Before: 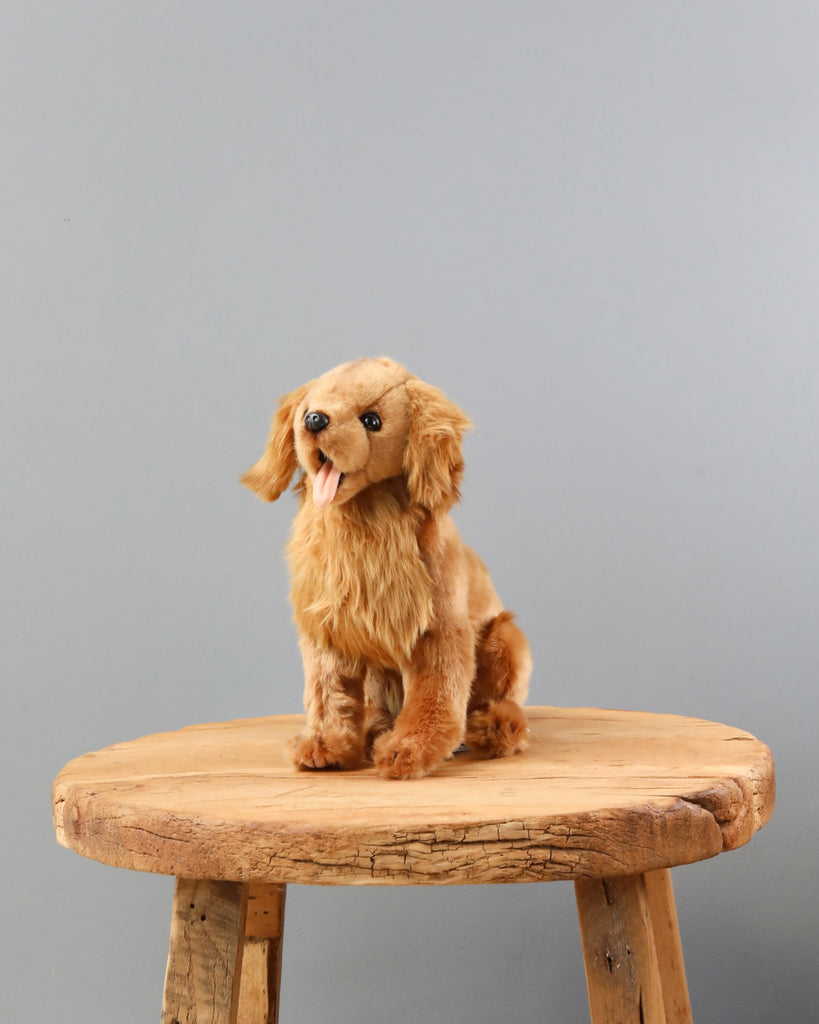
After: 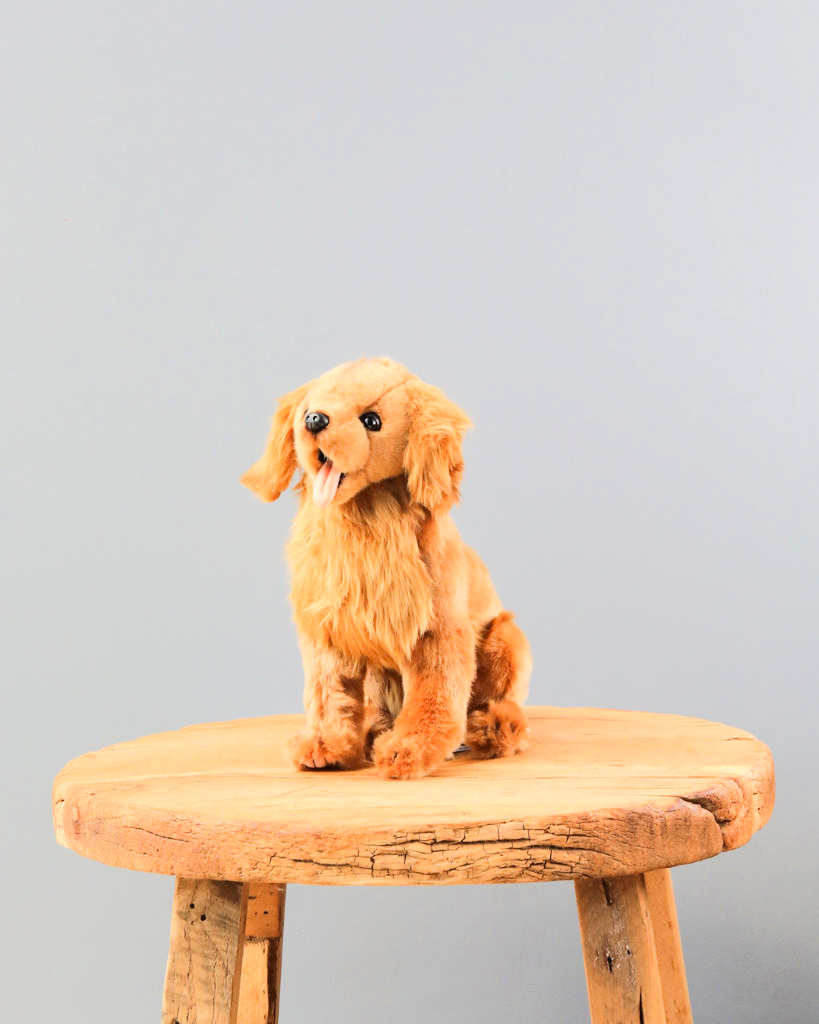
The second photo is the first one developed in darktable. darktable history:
tone equalizer: -7 EV 0.155 EV, -6 EV 0.604 EV, -5 EV 1.12 EV, -4 EV 1.37 EV, -3 EV 1.15 EV, -2 EV 0.6 EV, -1 EV 0.161 EV, edges refinement/feathering 500, mask exposure compensation -1.57 EV, preserve details no
